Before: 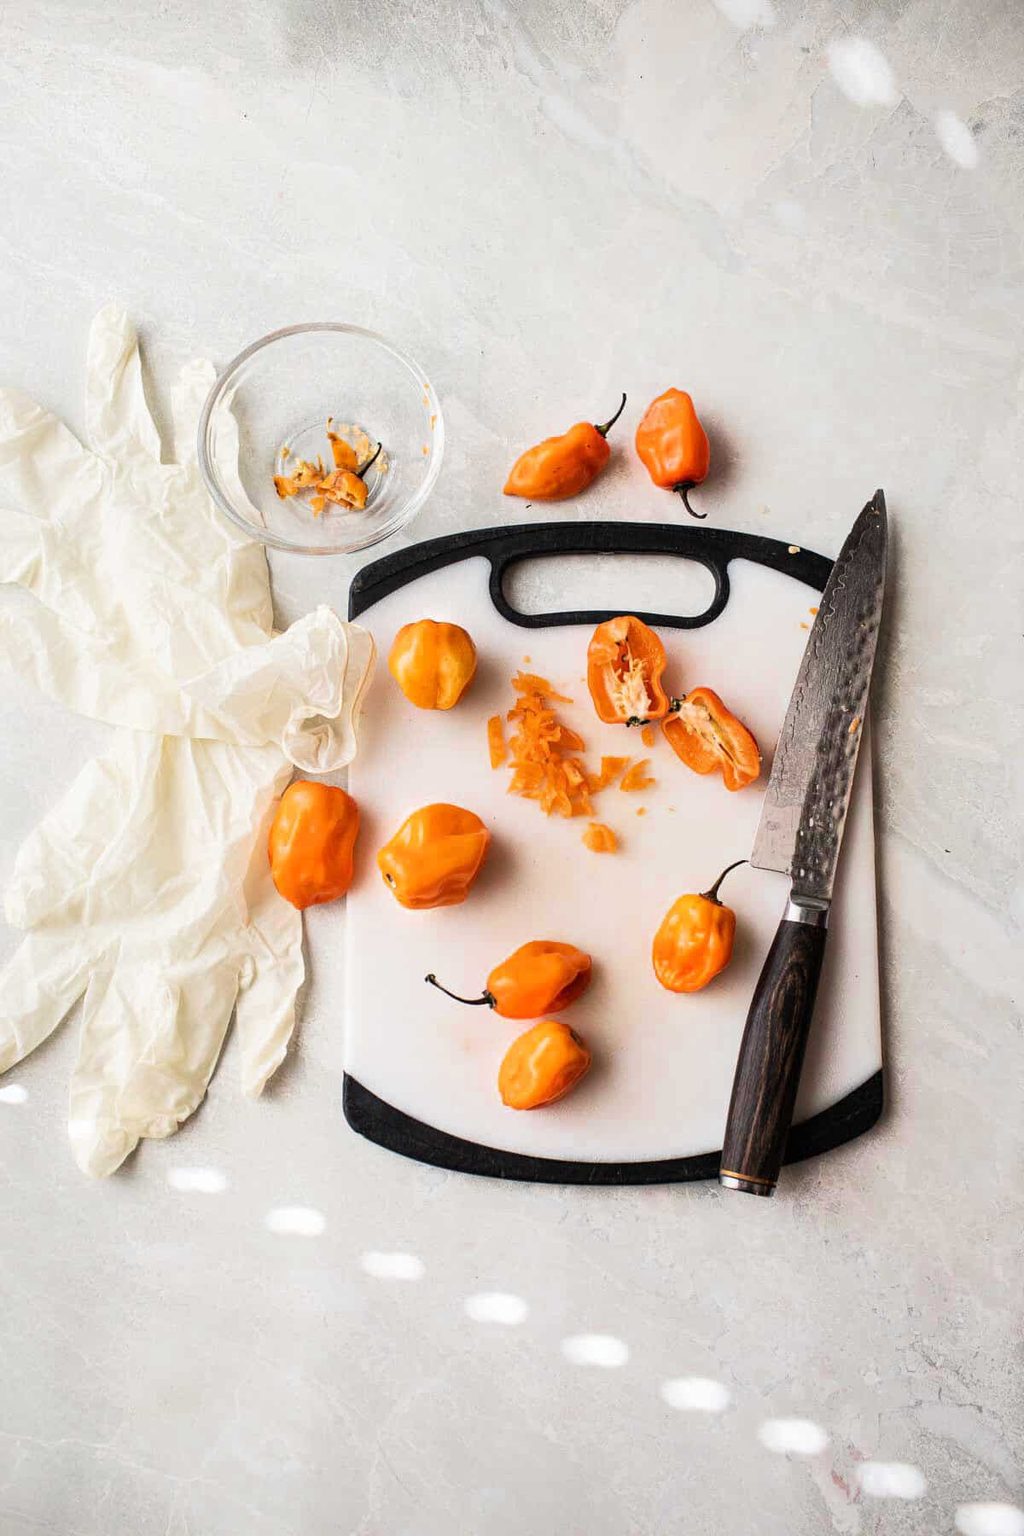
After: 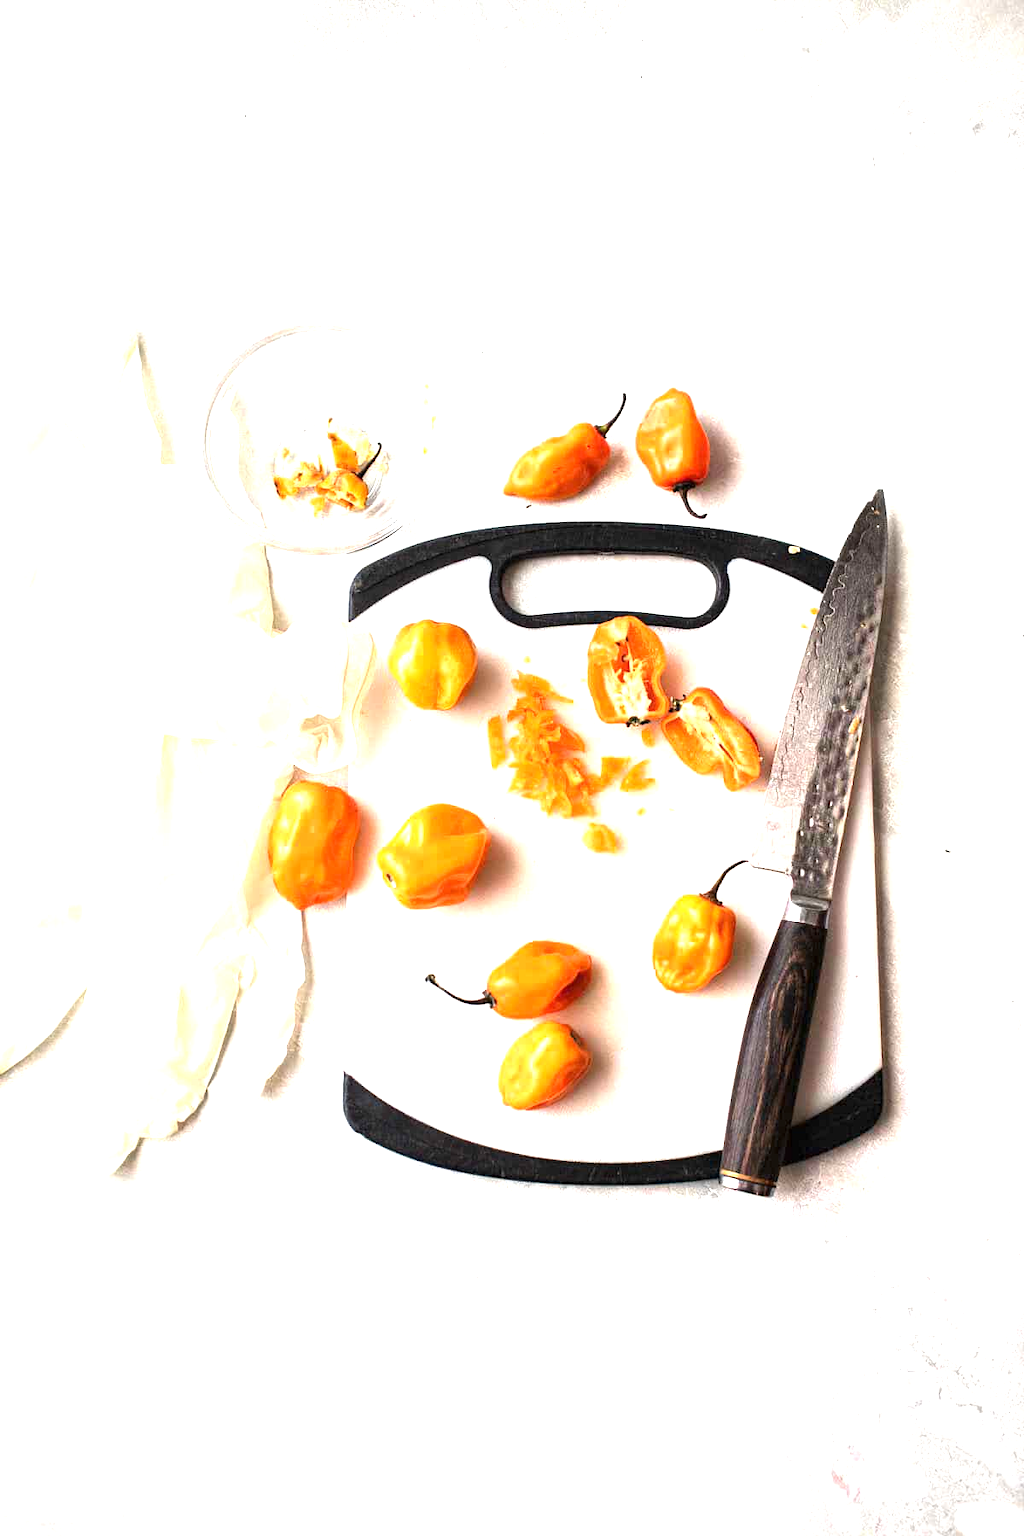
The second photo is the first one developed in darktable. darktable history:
exposure: exposure 1.164 EV, compensate exposure bias true, compensate highlight preservation false
